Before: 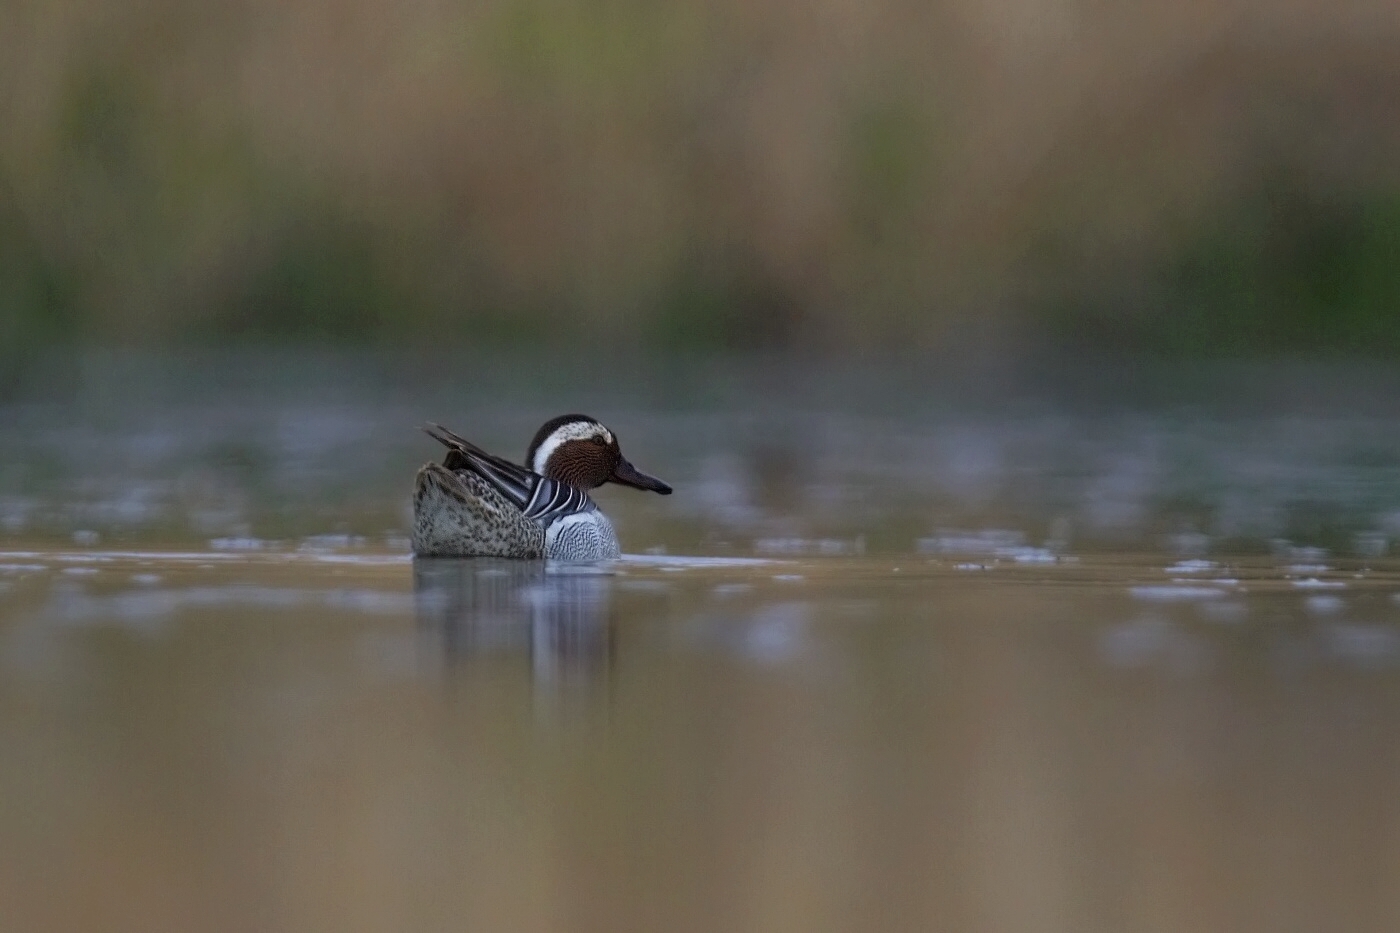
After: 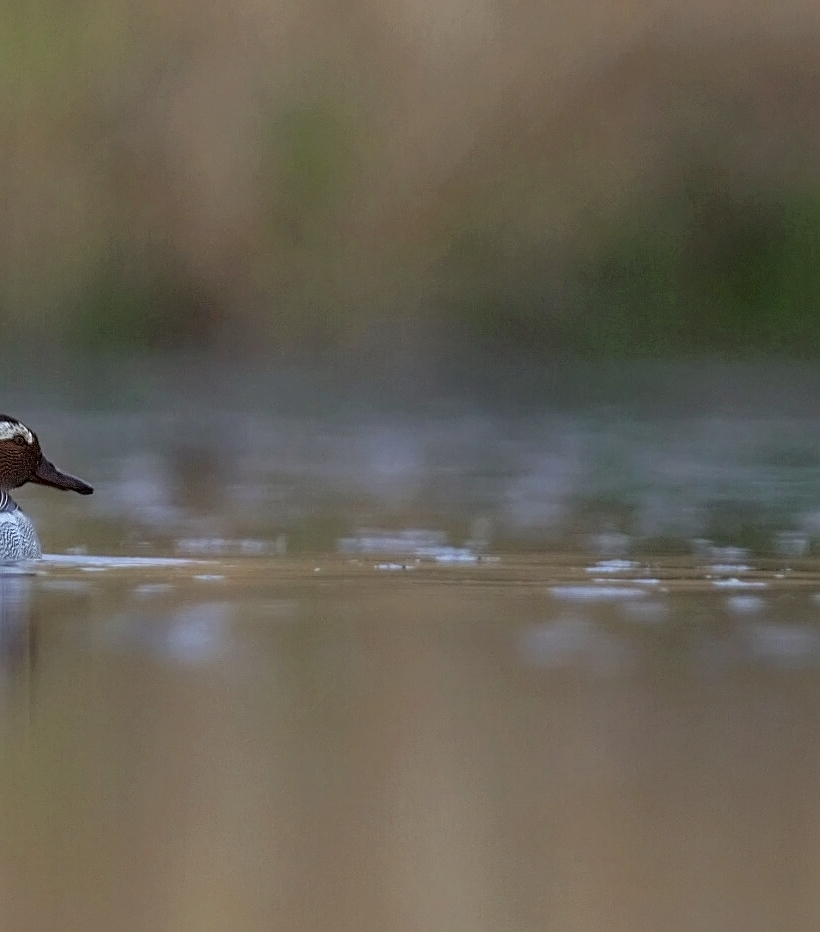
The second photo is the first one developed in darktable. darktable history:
sharpen: on, module defaults
color correction: highlights a* -2.73, highlights b* -2.09, shadows a* 2.41, shadows b* 2.73
exposure: exposure 0.3 EV, compensate highlight preservation false
crop: left 41.402%
local contrast: detail 110%
